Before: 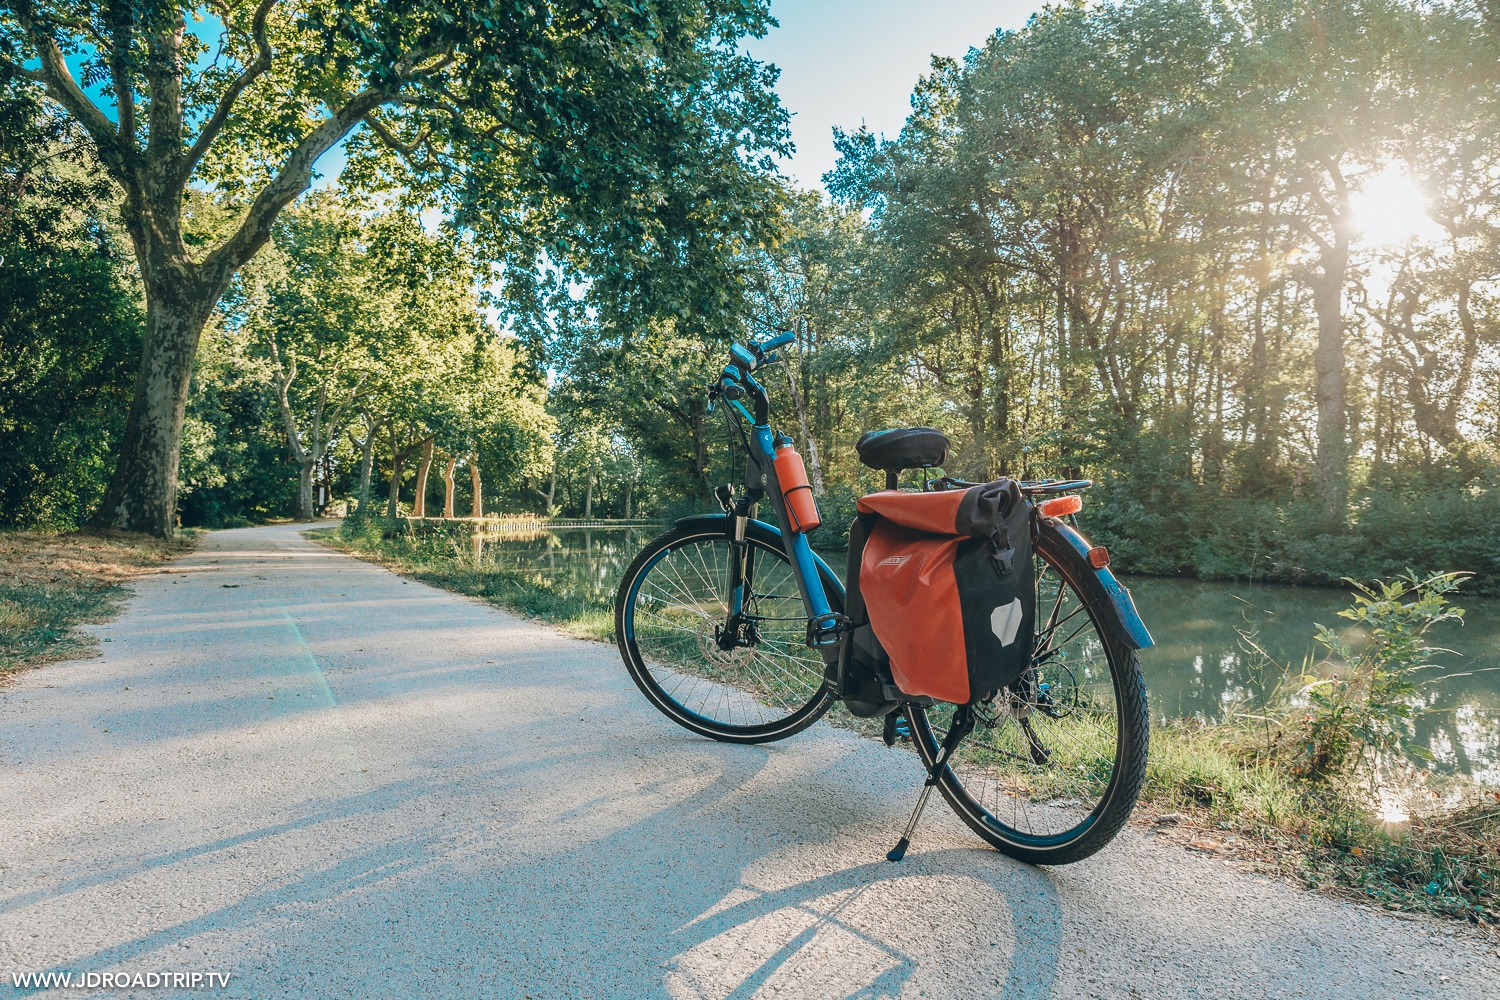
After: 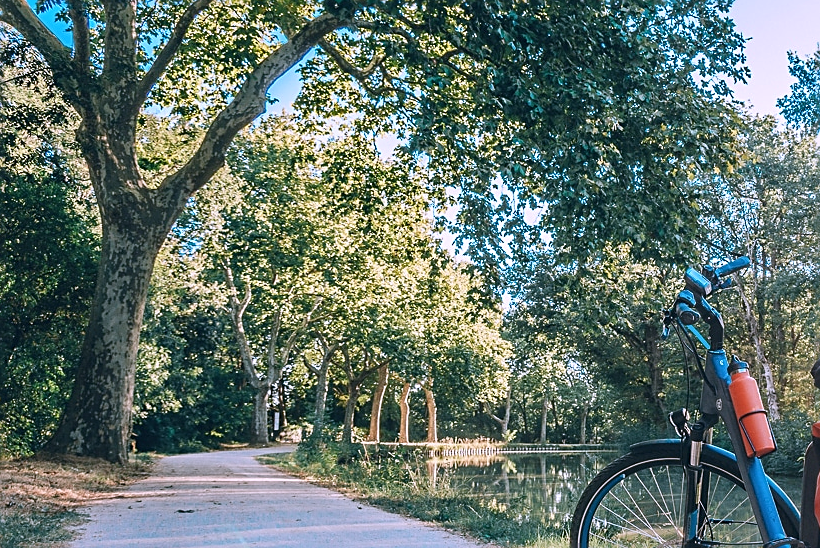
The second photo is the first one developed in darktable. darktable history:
white balance: red 1.042, blue 1.17
crop and rotate: left 3.047%, top 7.509%, right 42.236%, bottom 37.598%
color correction: saturation 0.99
sharpen: on, module defaults
